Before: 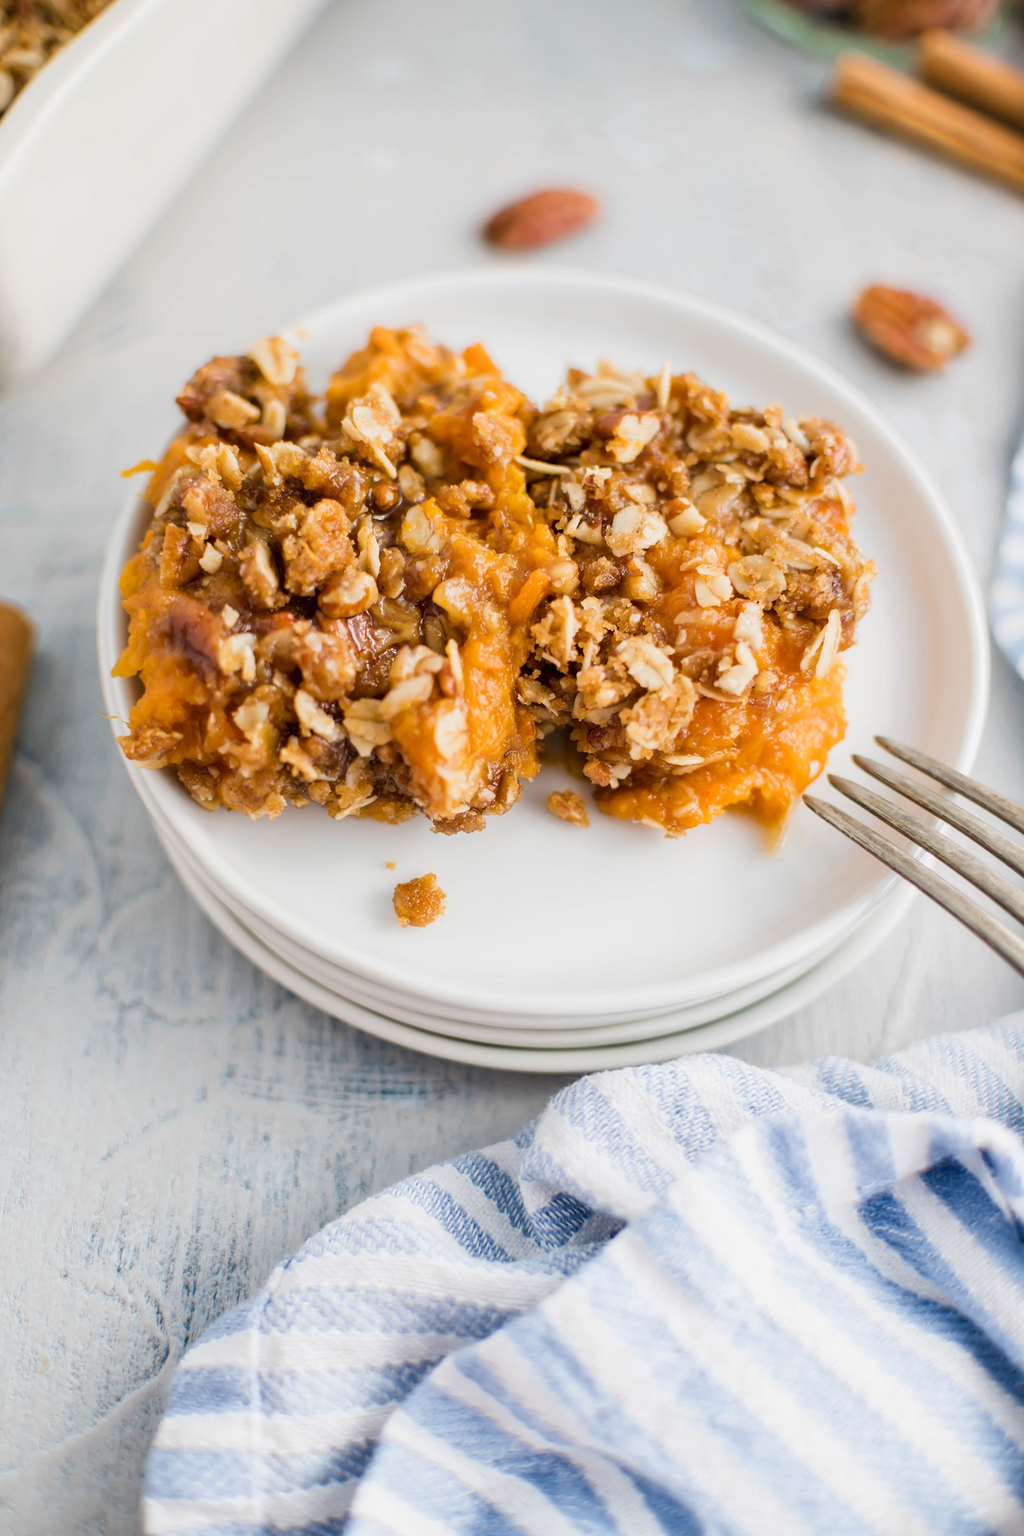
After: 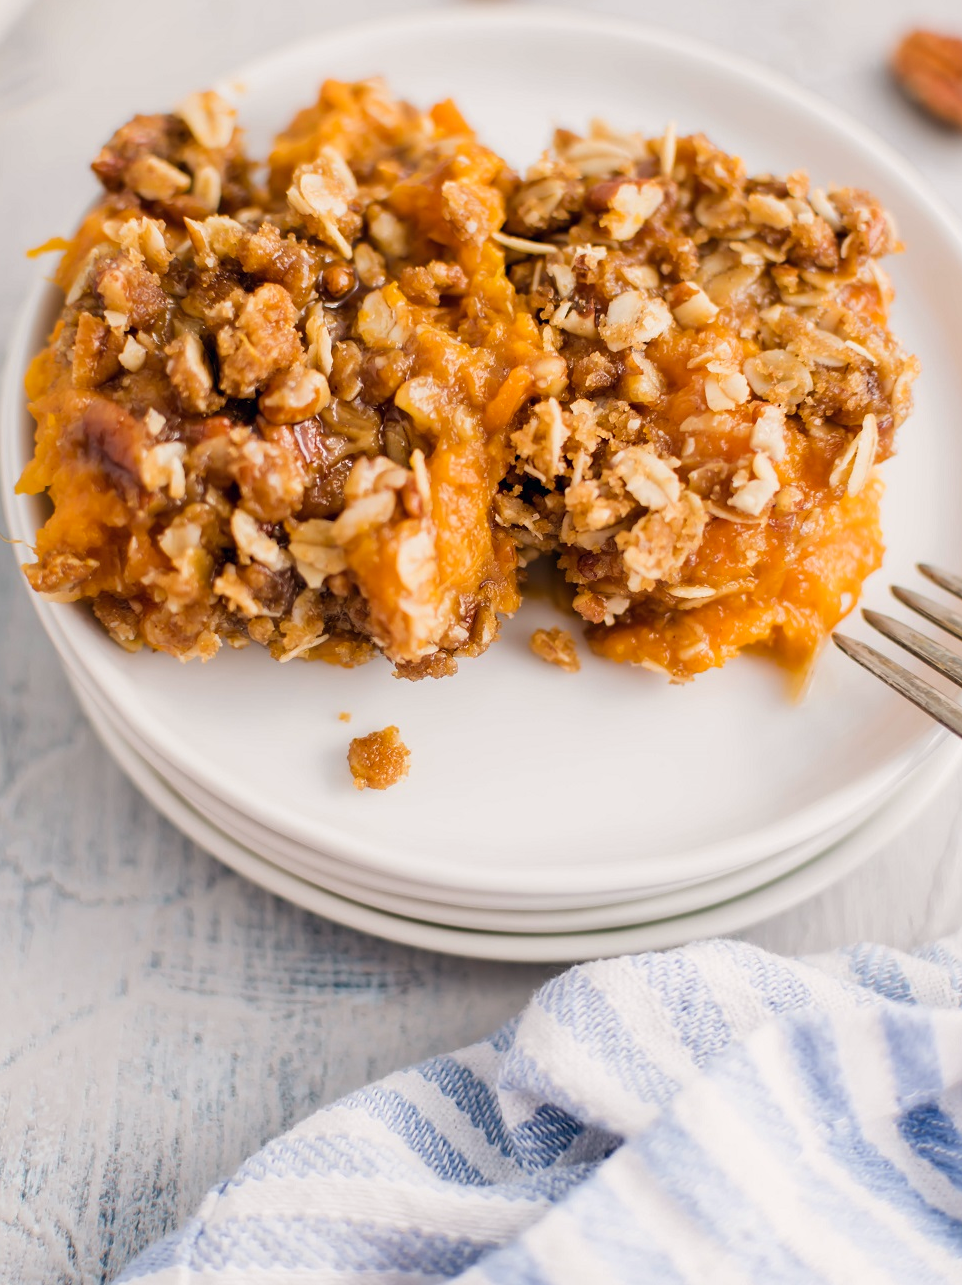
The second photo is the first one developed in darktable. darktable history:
crop: left 9.712%, top 16.928%, right 10.845%, bottom 12.332%
color balance: lift [0.998, 0.998, 1.001, 1.002], gamma [0.995, 1.025, 0.992, 0.975], gain [0.995, 1.02, 0.997, 0.98]
